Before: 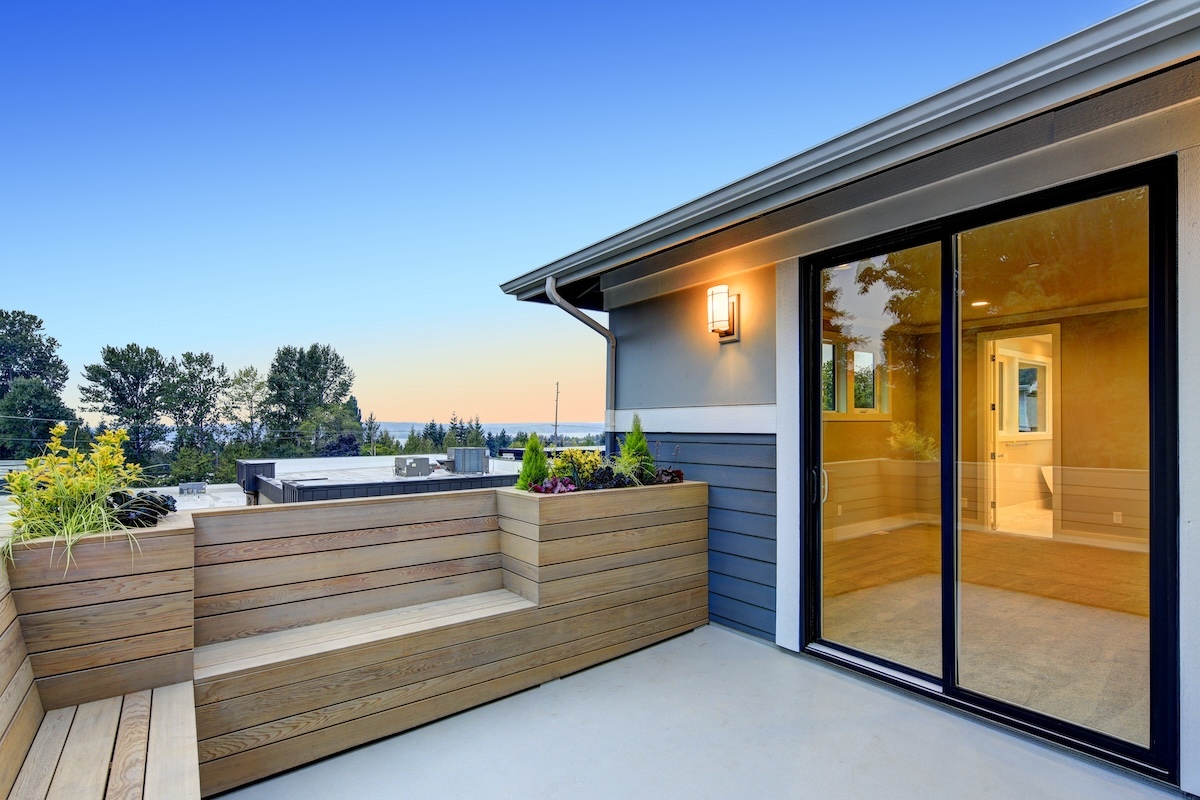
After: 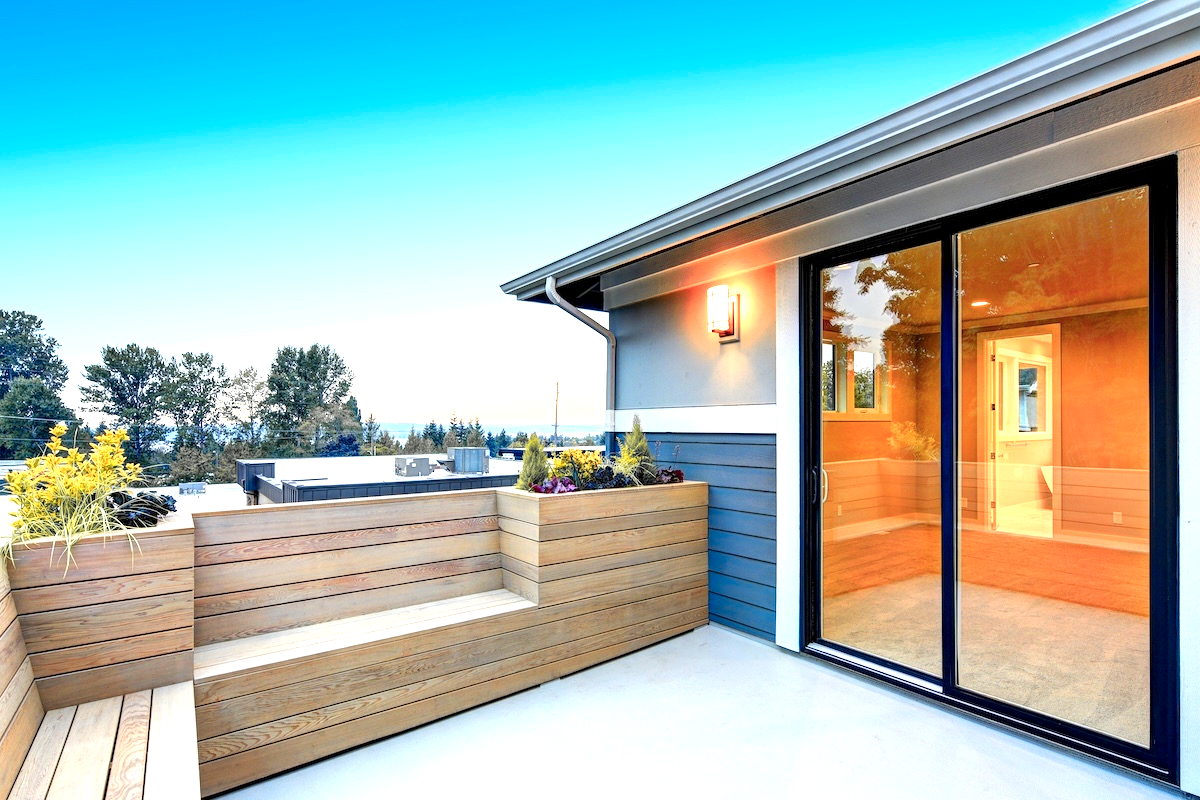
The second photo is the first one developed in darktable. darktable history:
color zones: curves: ch1 [(0.29, 0.492) (0.373, 0.185) (0.509, 0.481)]; ch2 [(0.25, 0.462) (0.749, 0.457)], mix 40.67%
exposure: black level correction 0.001, exposure 1.05 EV, compensate exposure bias true, compensate highlight preservation false
